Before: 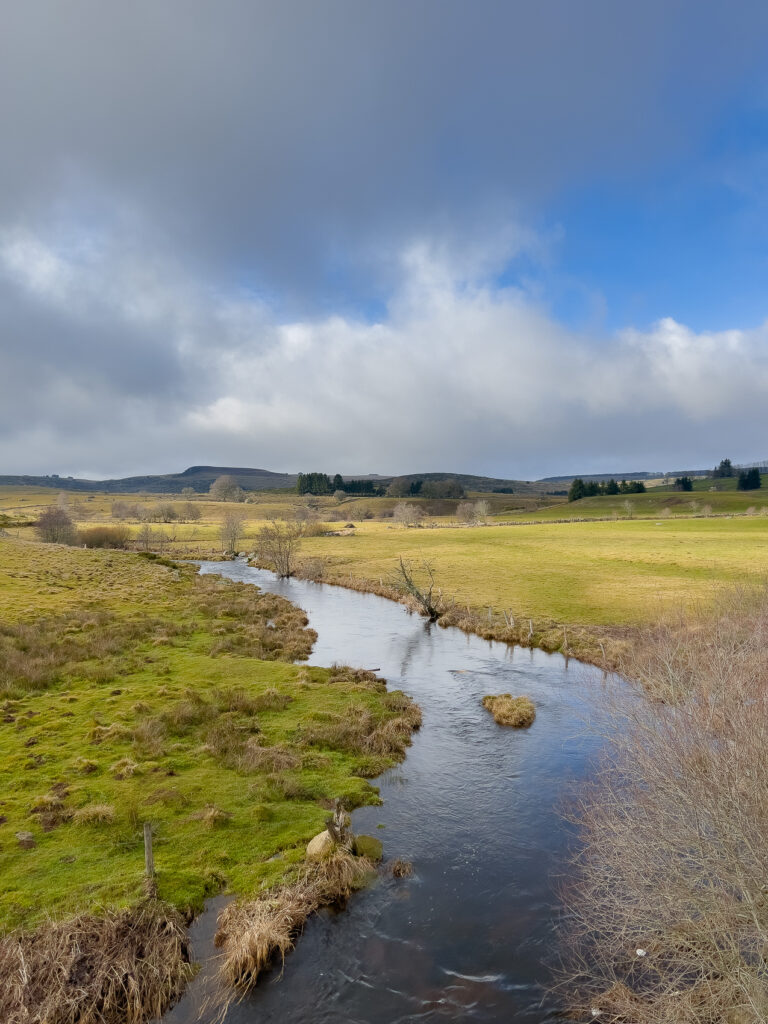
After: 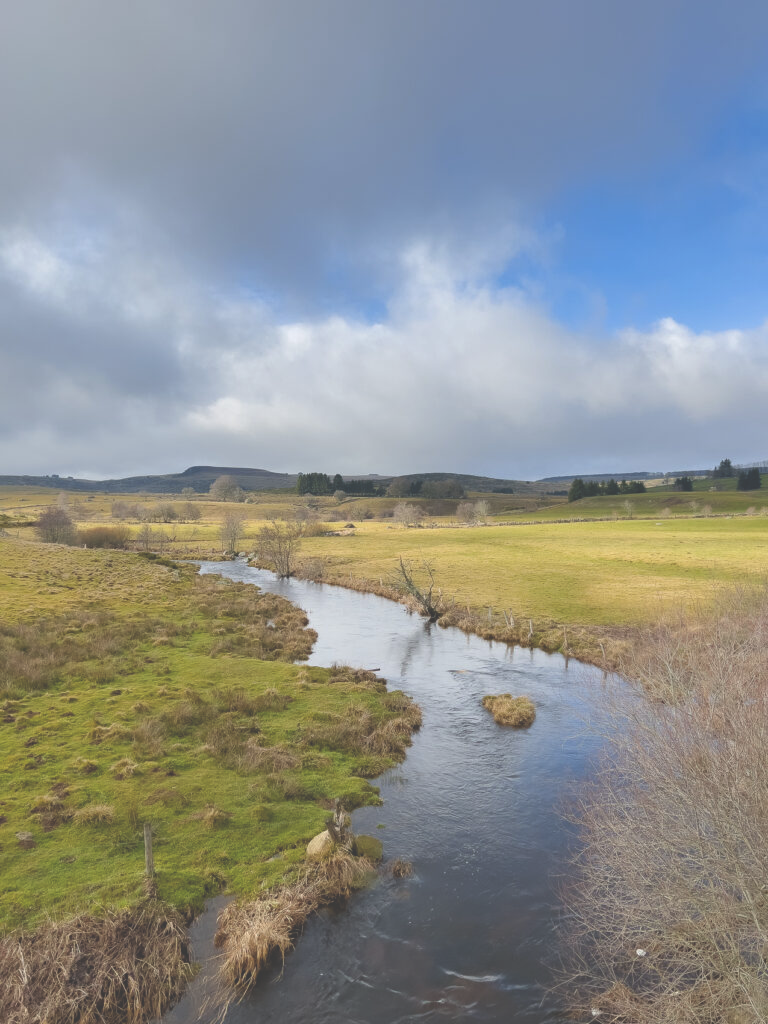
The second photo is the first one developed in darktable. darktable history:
exposure: black level correction -0.041, exposure 0.064 EV, compensate highlight preservation false
tone equalizer: on, module defaults
